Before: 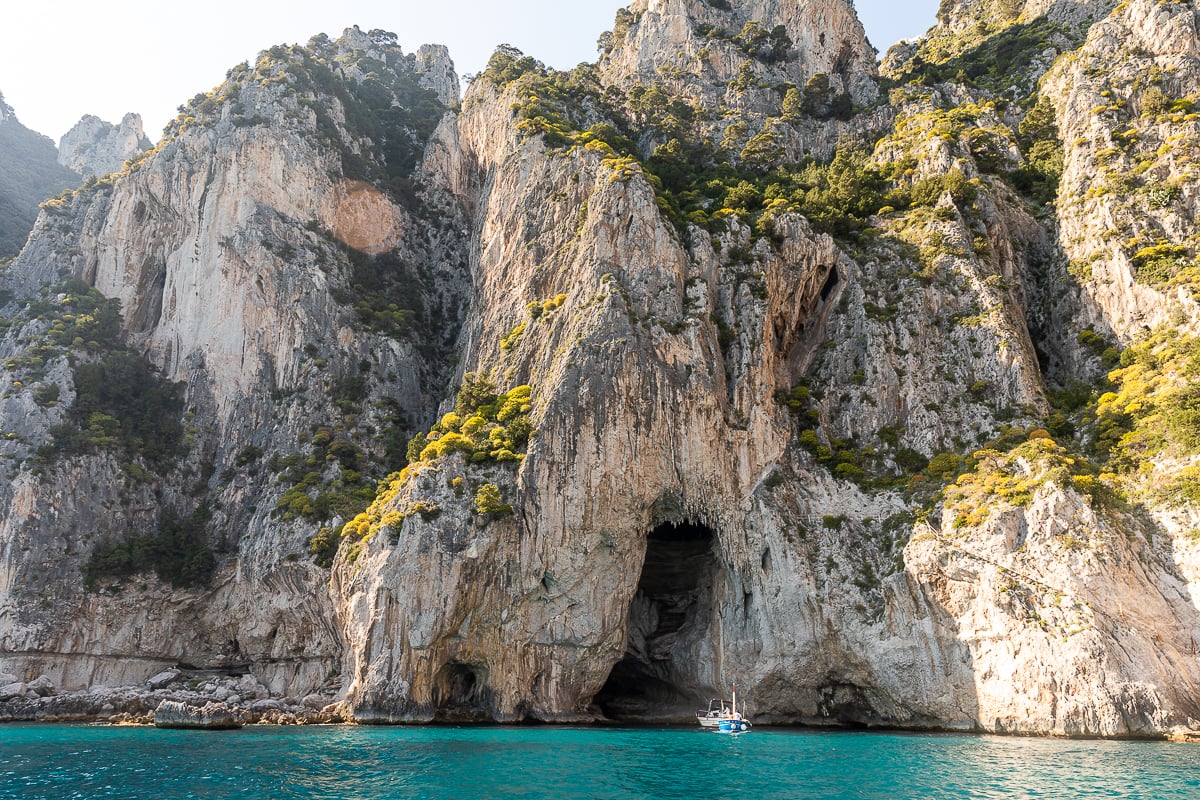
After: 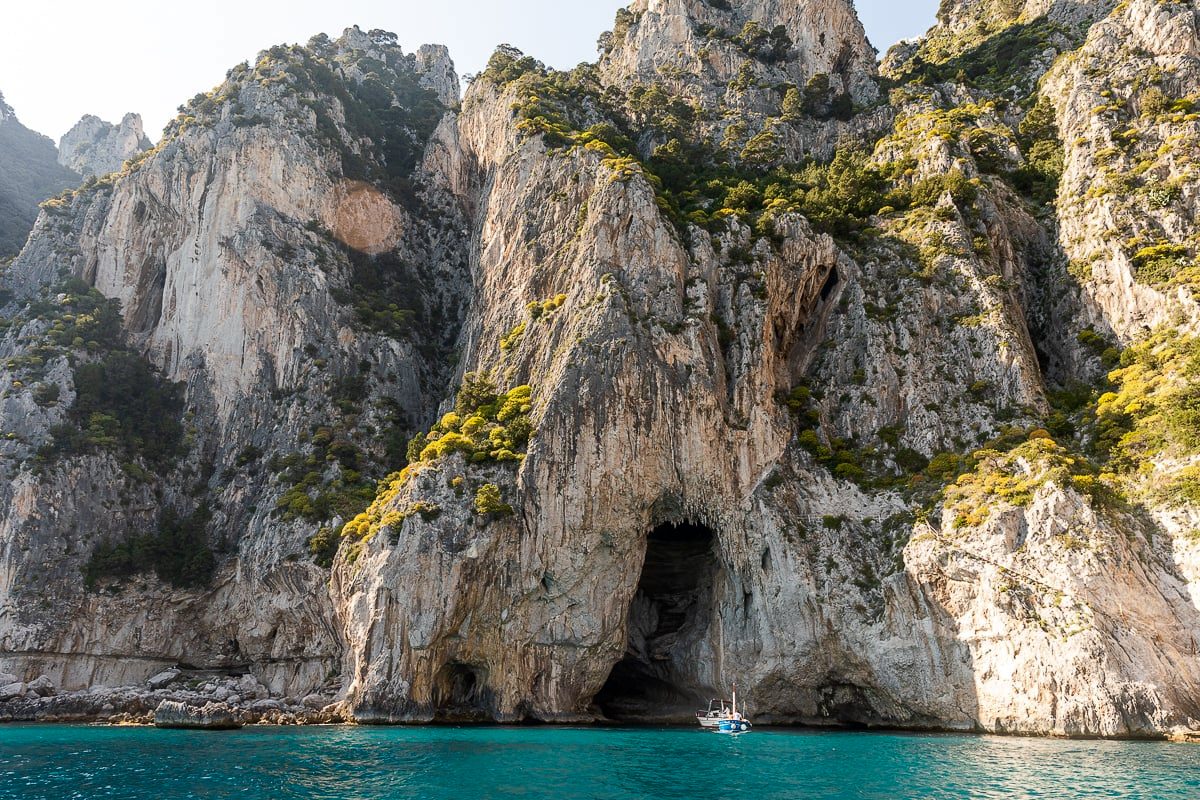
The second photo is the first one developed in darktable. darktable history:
contrast brightness saturation: brightness -0.088
